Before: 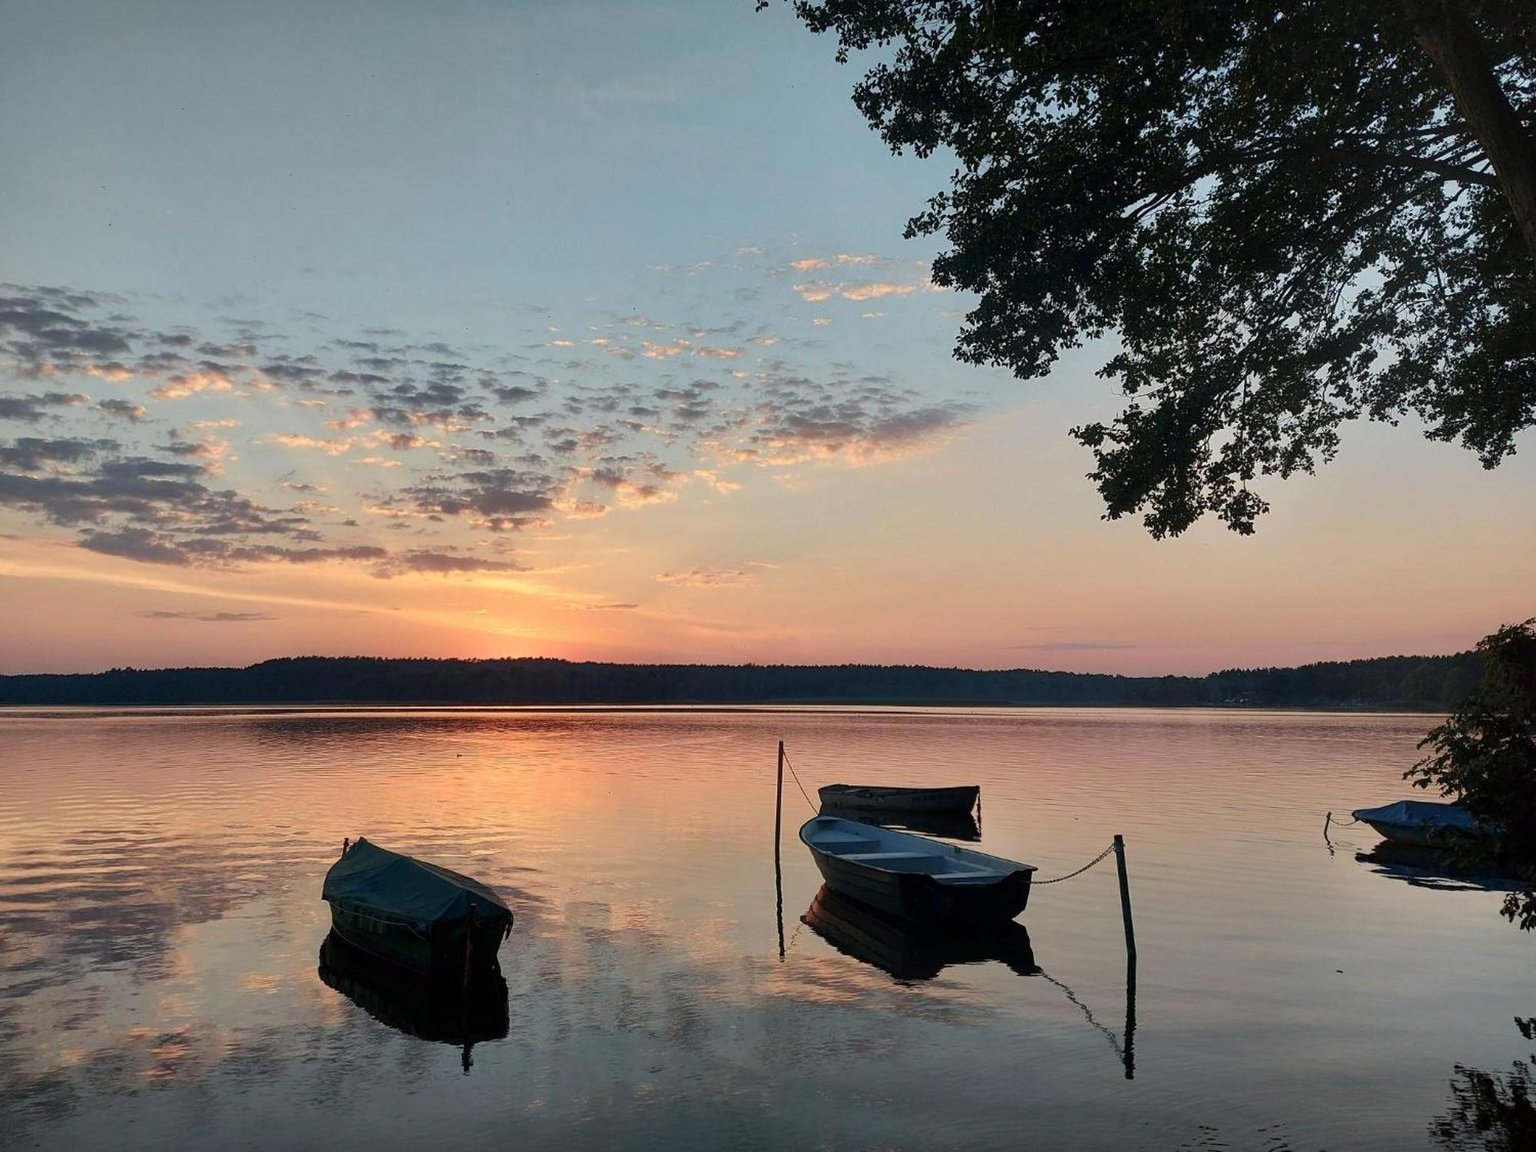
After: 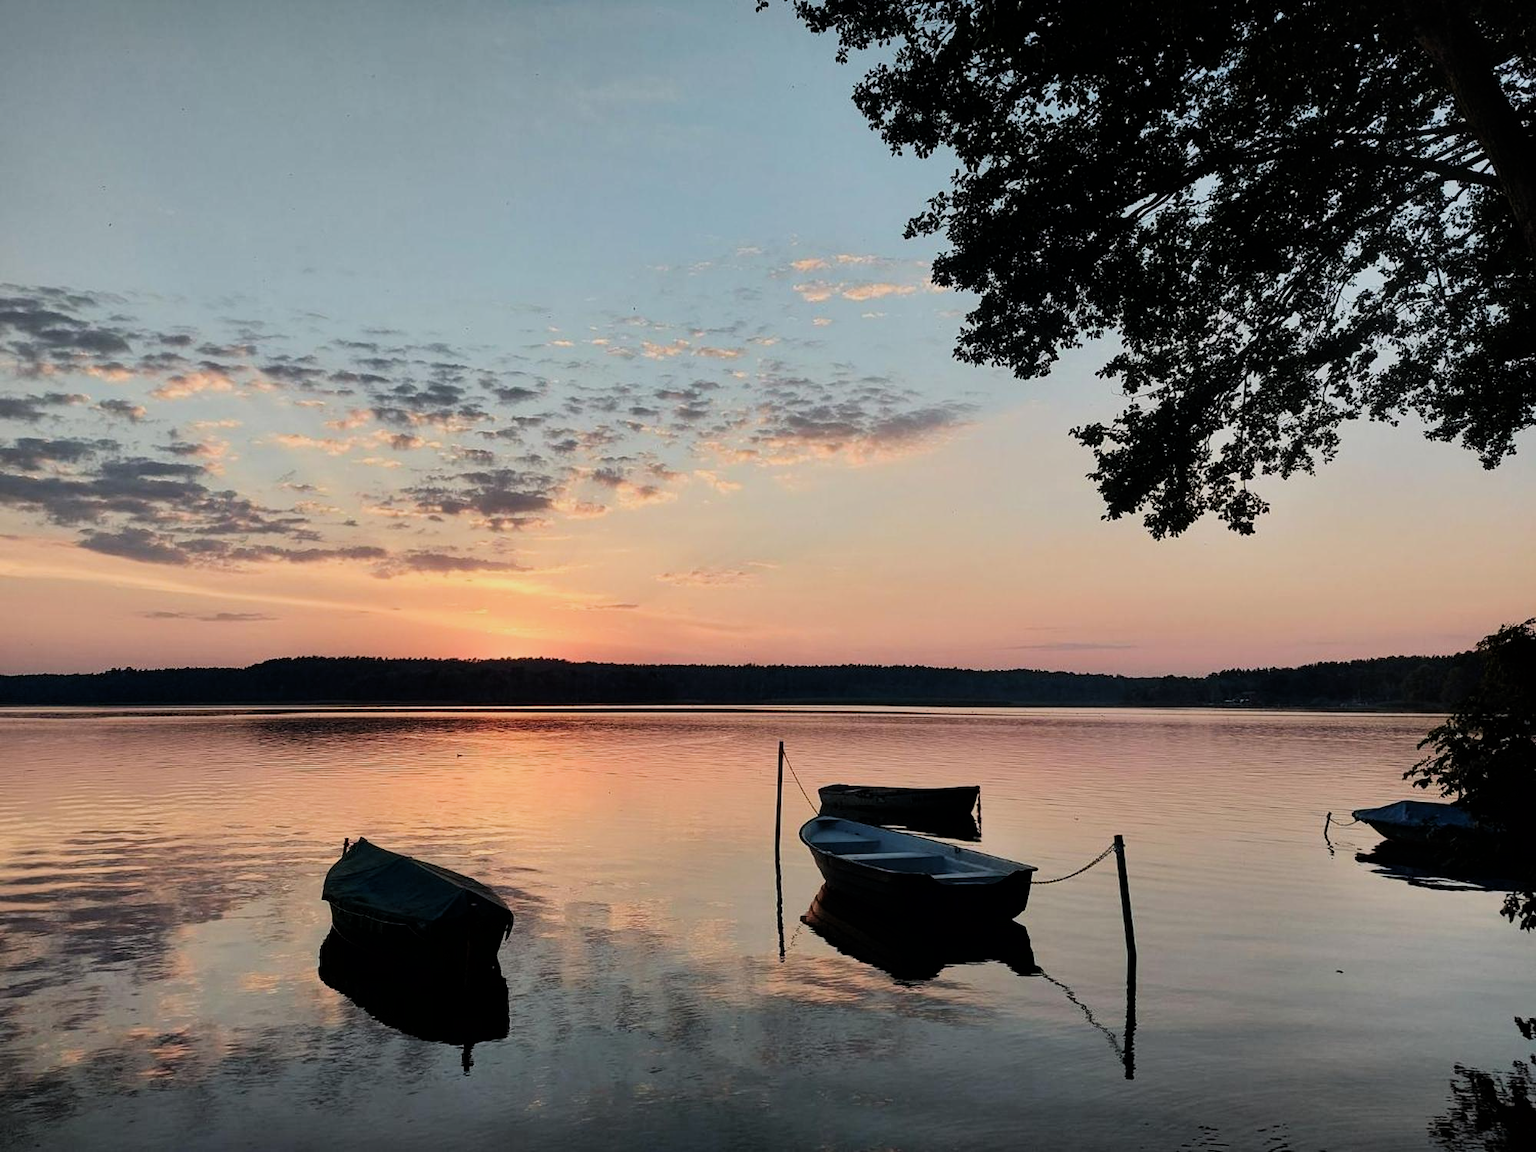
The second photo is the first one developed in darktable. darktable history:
filmic rgb: black relative exposure -16 EV, white relative exposure 5.34 EV, threshold 5.96 EV, hardness 5.92, contrast 1.26, enable highlight reconstruction true
